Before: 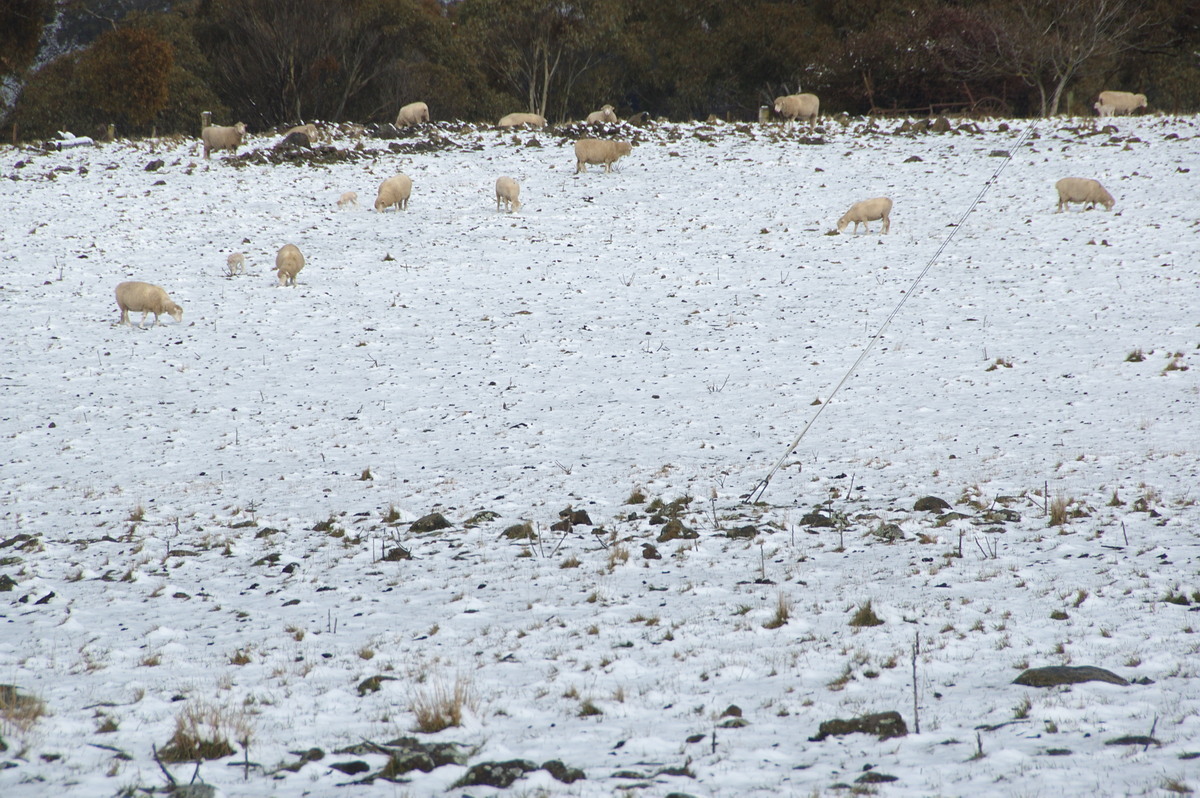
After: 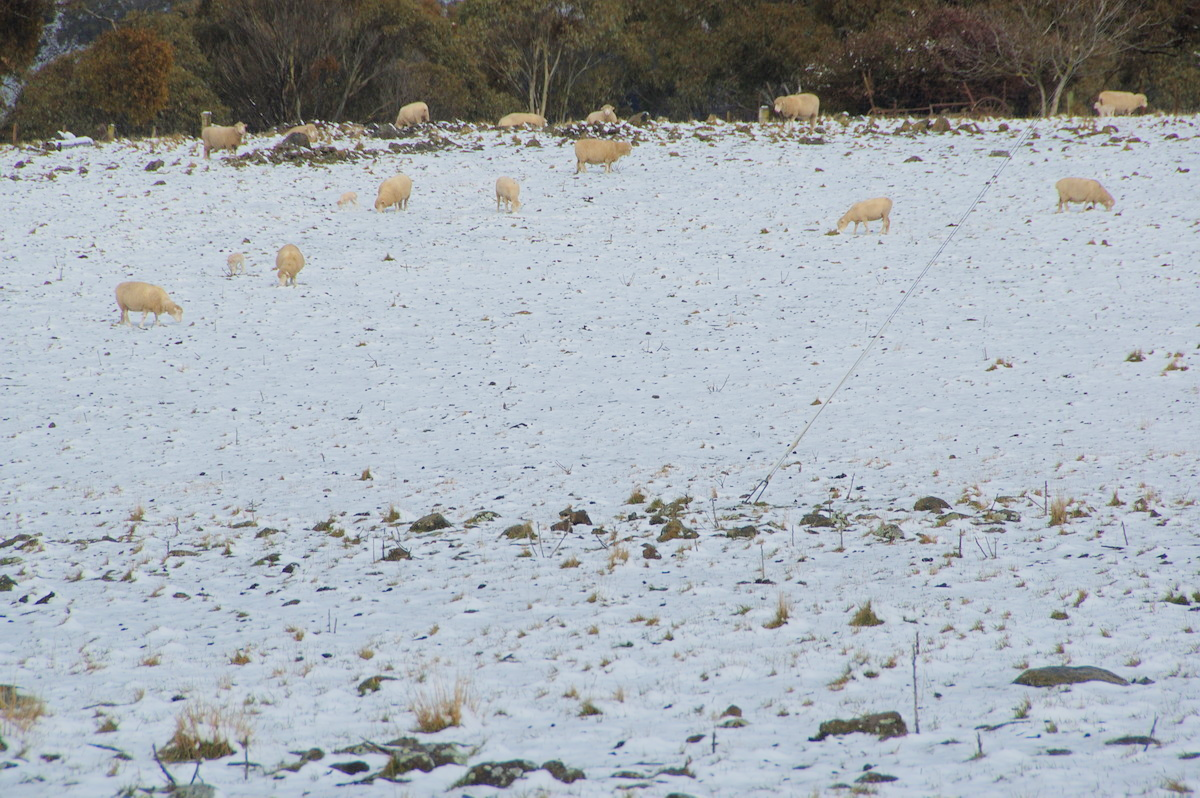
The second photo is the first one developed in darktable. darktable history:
filmic rgb: black relative exposure -6.61 EV, white relative exposure 4.75 EV, hardness 3.14, contrast 0.806, color science v6 (2022), iterations of high-quality reconstruction 0
exposure: black level correction 0, exposure 0.591 EV, compensate exposure bias true, compensate highlight preservation false
color correction: highlights b* 0.02, saturation 1.27
